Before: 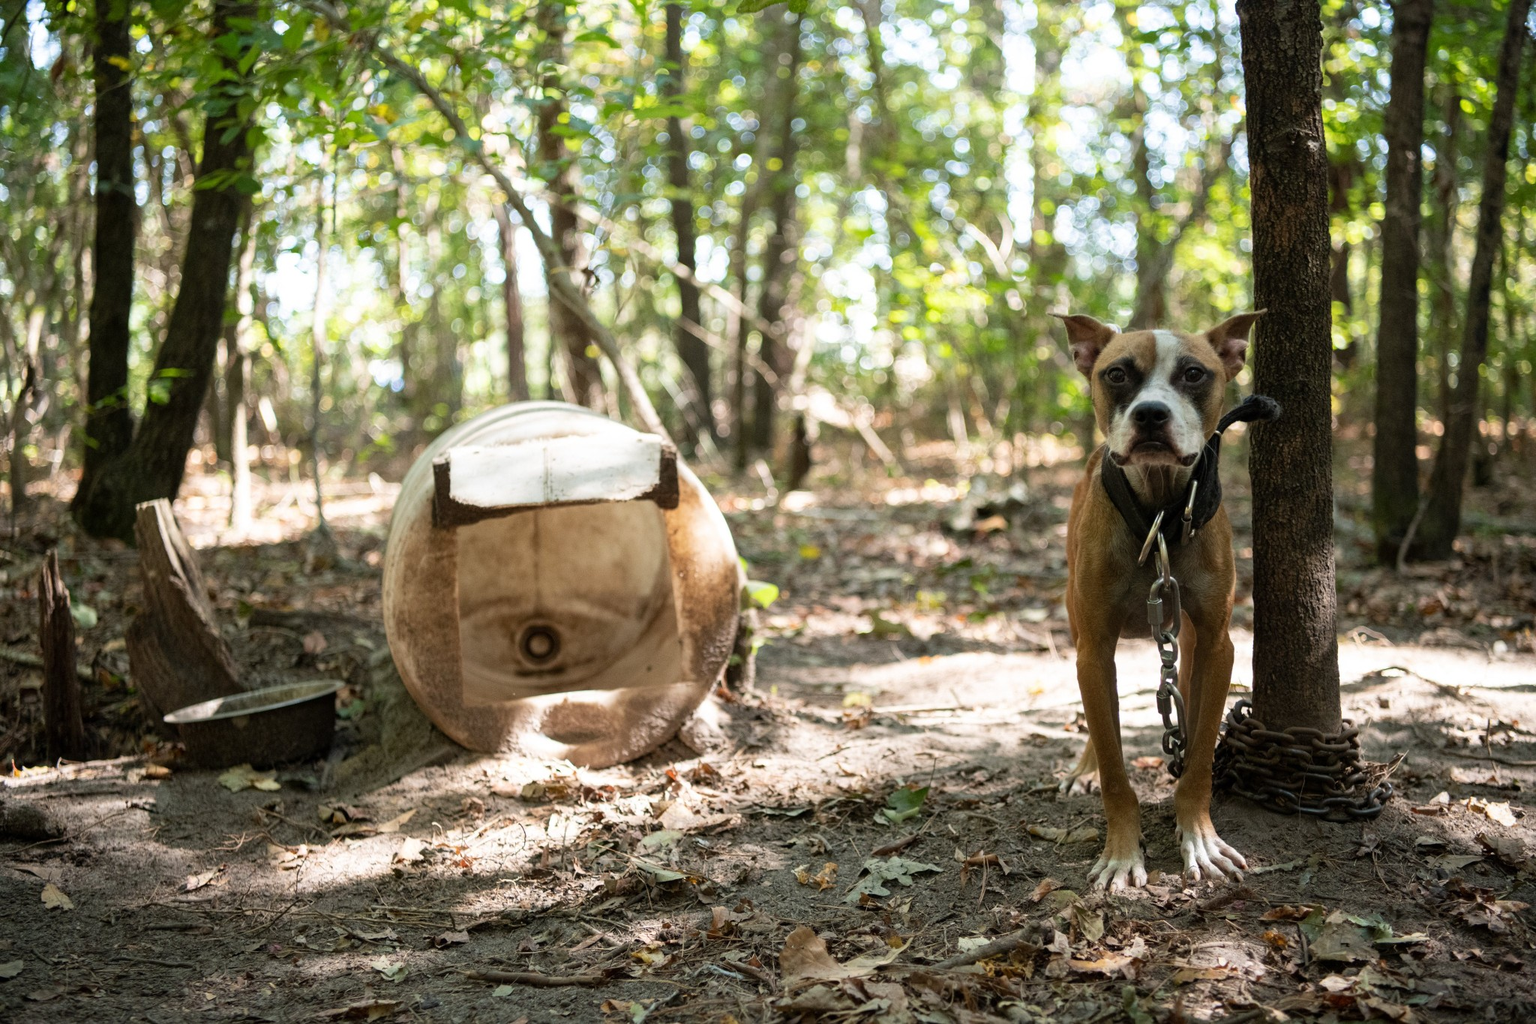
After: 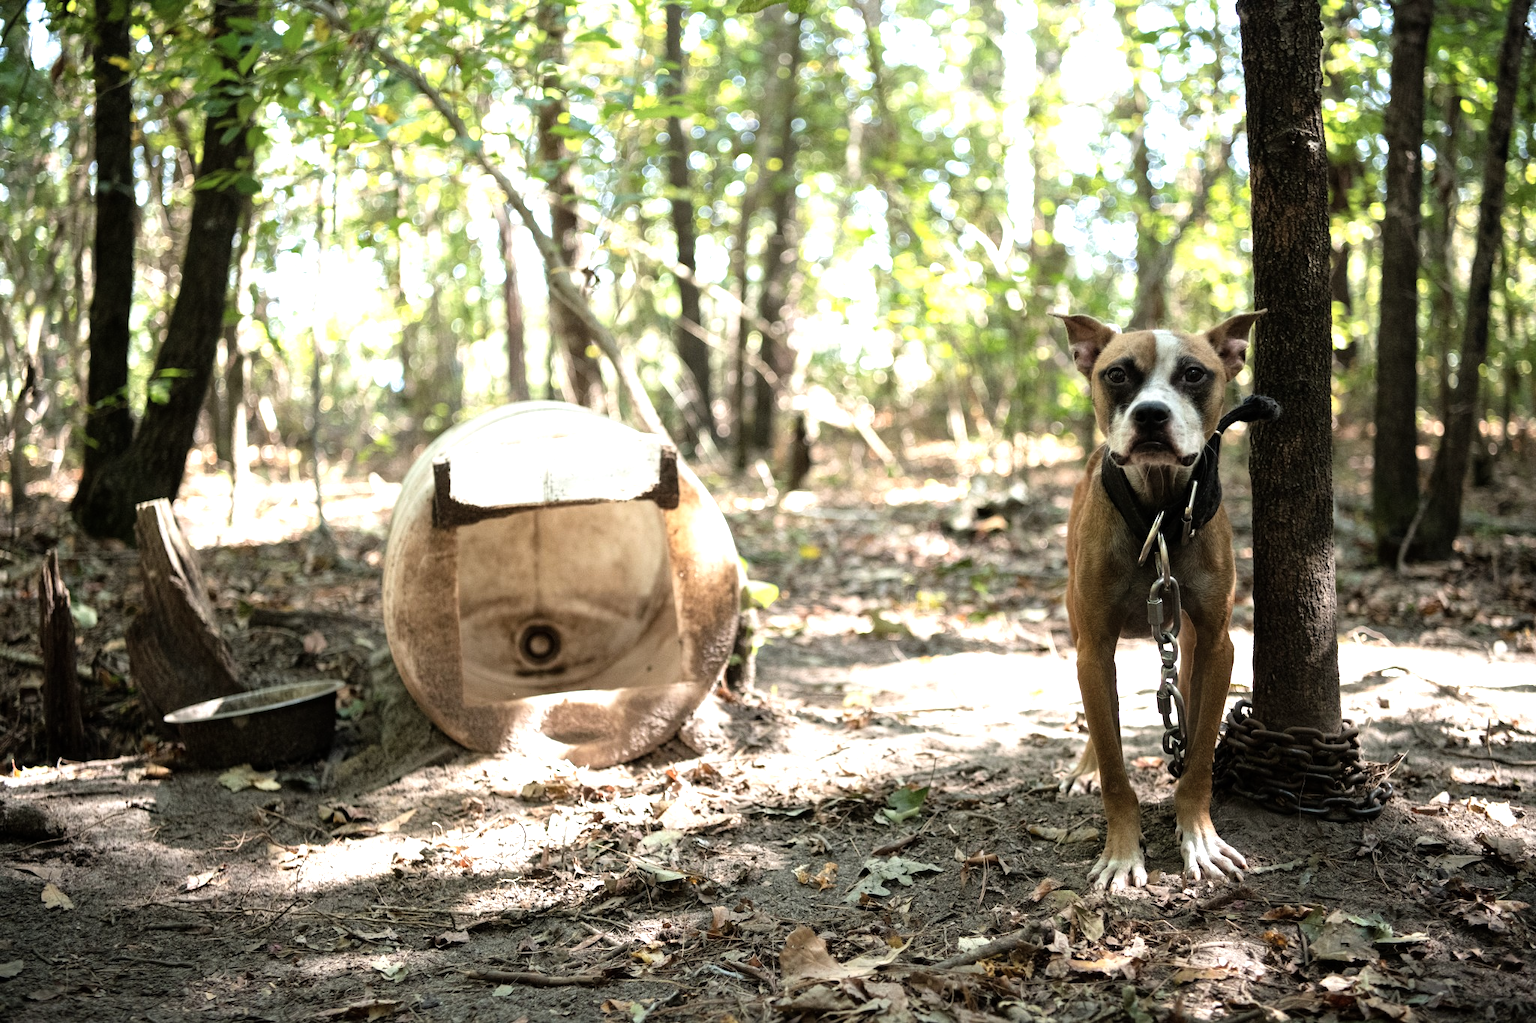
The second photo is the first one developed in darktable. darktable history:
tone equalizer: -8 EV -0.74 EV, -7 EV -0.715 EV, -6 EV -0.578 EV, -5 EV -0.404 EV, -3 EV 0.388 EV, -2 EV 0.6 EV, -1 EV 0.701 EV, +0 EV 0.725 EV
contrast brightness saturation: saturation -0.166
